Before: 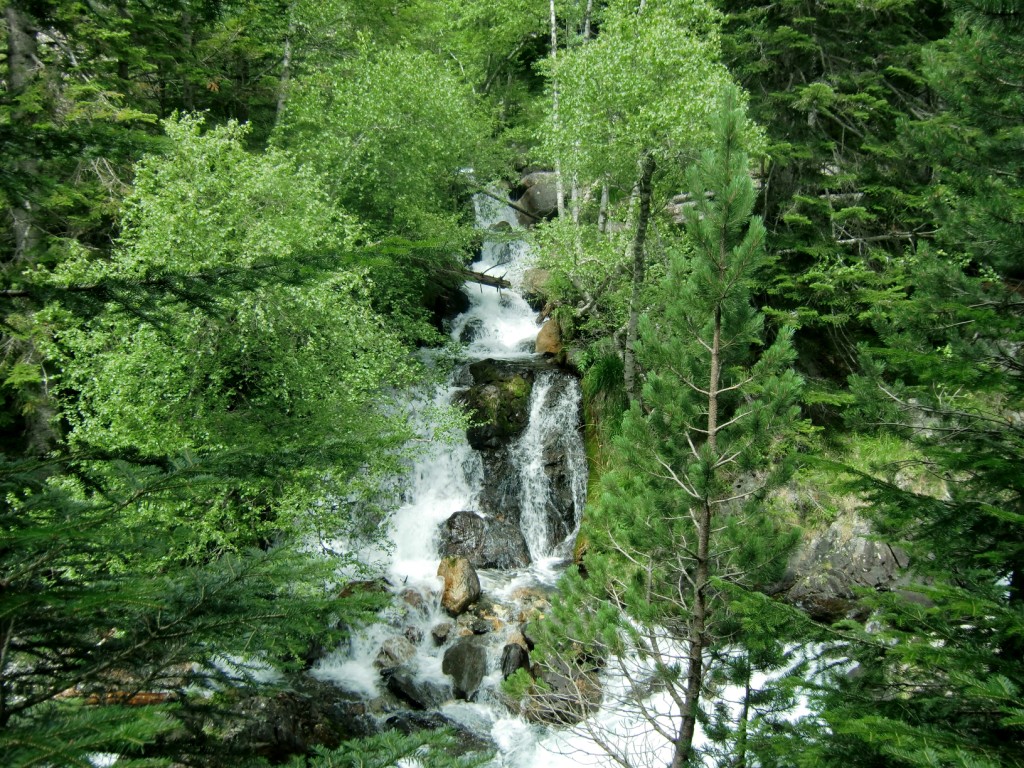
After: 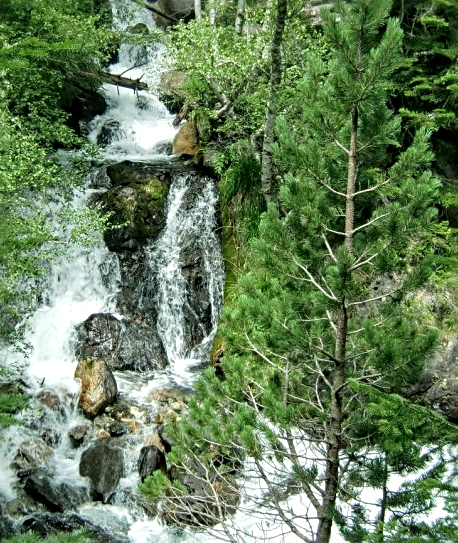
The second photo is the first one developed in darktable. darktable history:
exposure: exposure 0.087 EV, compensate highlight preservation false
sharpen: radius 3.118
crop: left 35.466%, top 25.797%, right 19.75%, bottom 3.404%
local contrast: on, module defaults
